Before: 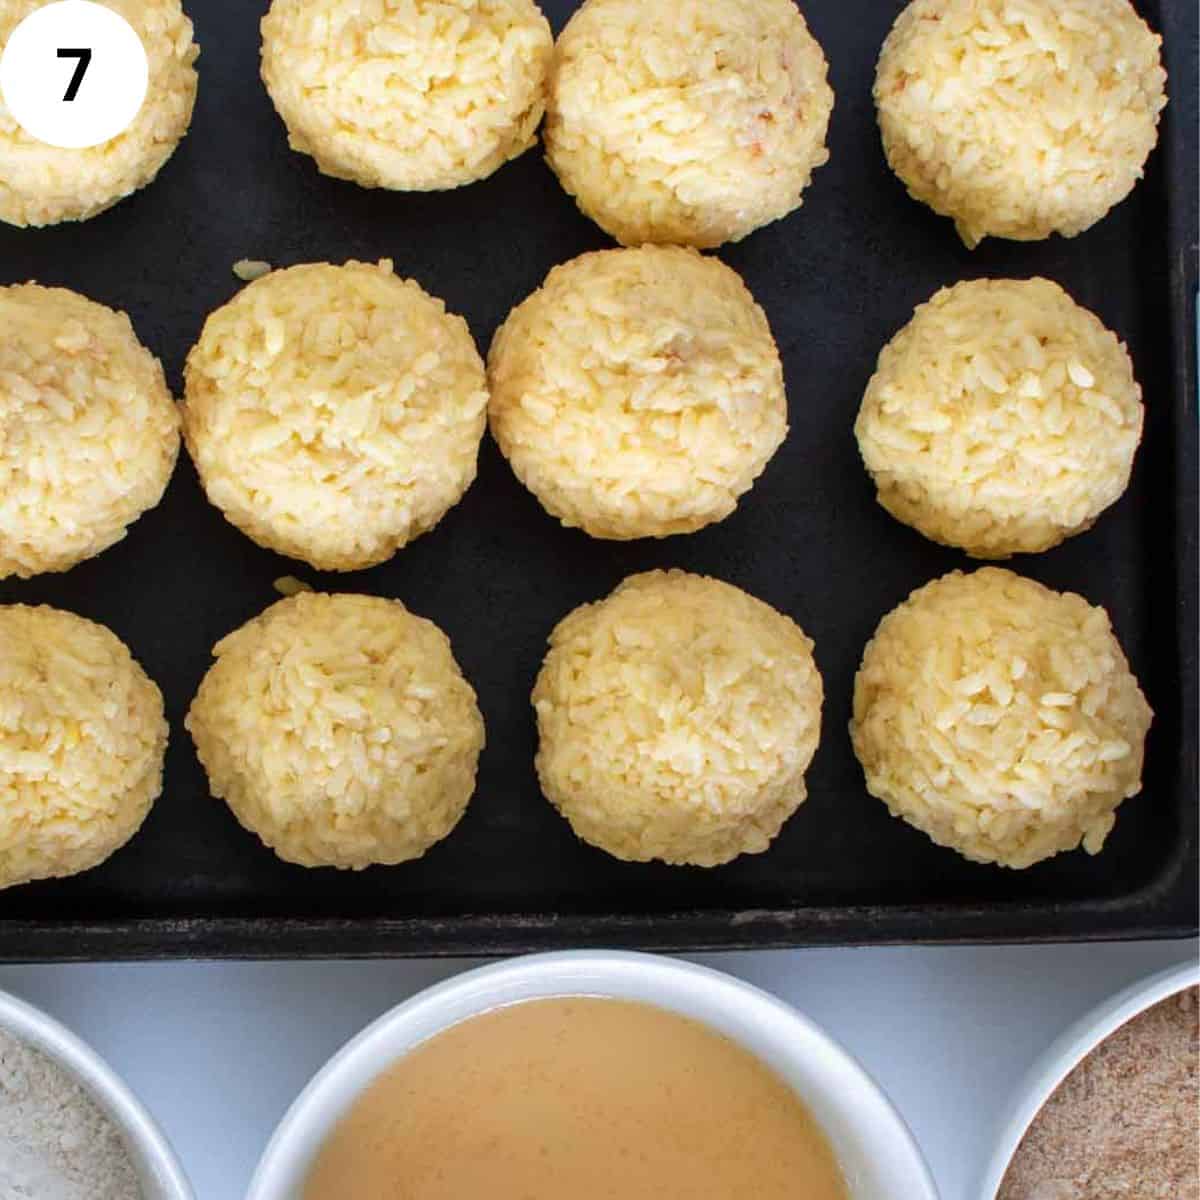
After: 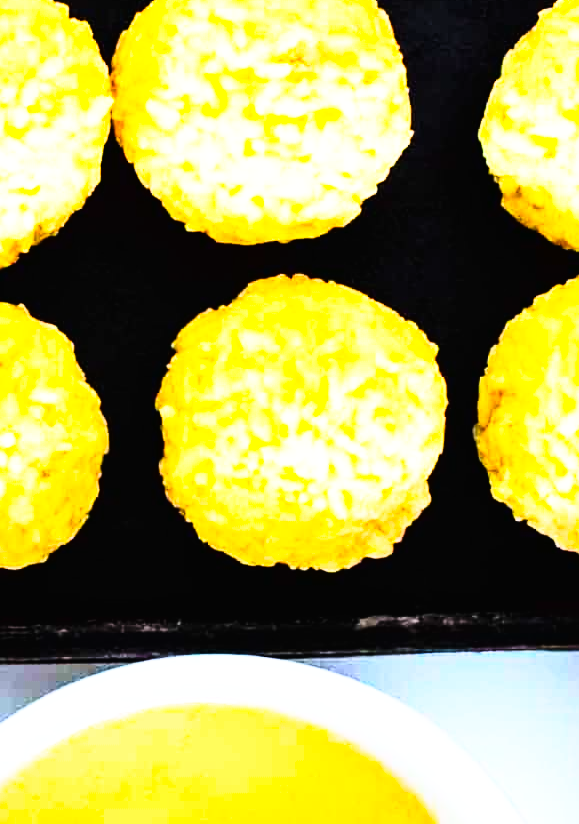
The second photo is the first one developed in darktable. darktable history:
tone curve: curves: ch0 [(0.016, 0.011) (0.084, 0.026) (0.469, 0.508) (0.721, 0.862) (1, 1)], color space Lab, linked channels, preserve colors none
contrast equalizer: y [[0.5 ×6], [0.5 ×6], [0.5, 0.5, 0.501, 0.545, 0.707, 0.863], [0 ×6], [0 ×6]]
crop: left 31.379%, top 24.658%, right 20.326%, bottom 6.628%
color balance rgb: linear chroma grading › global chroma 15%, perceptual saturation grading › global saturation 30%
color contrast: green-magenta contrast 1.2, blue-yellow contrast 1.2
tone equalizer: -8 EV -0.75 EV, -7 EV -0.7 EV, -6 EV -0.6 EV, -5 EV -0.4 EV, -3 EV 0.4 EV, -2 EV 0.6 EV, -1 EV 0.7 EV, +0 EV 0.75 EV, edges refinement/feathering 500, mask exposure compensation -1.57 EV, preserve details no
base curve: curves: ch0 [(0, 0) (0.026, 0.03) (0.109, 0.232) (0.351, 0.748) (0.669, 0.968) (1, 1)], preserve colors none
